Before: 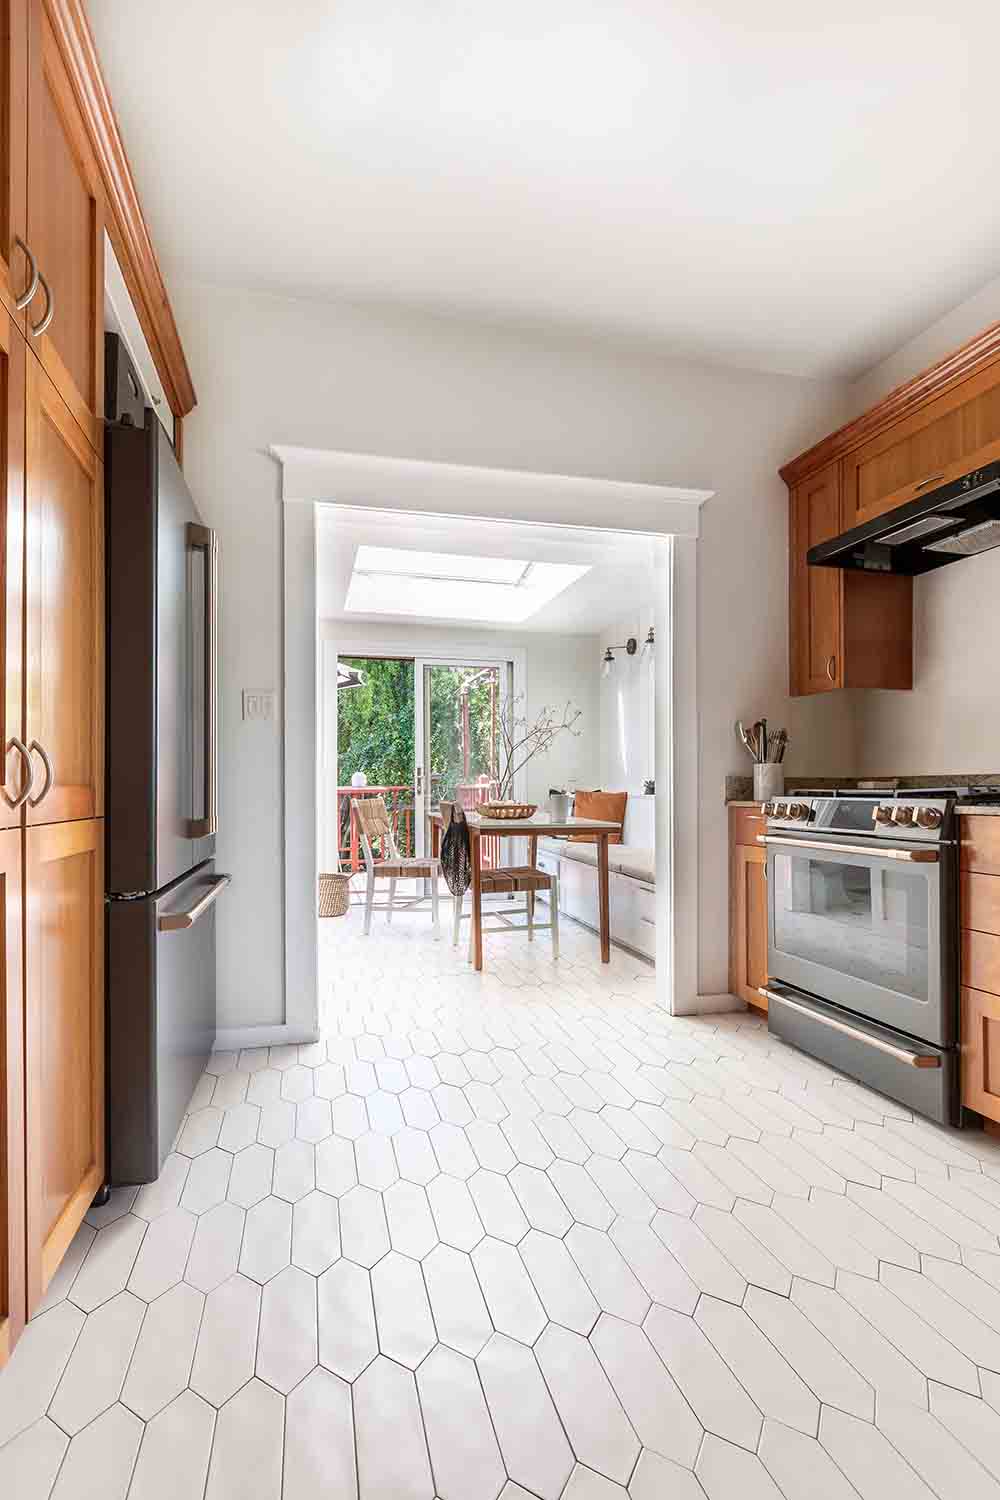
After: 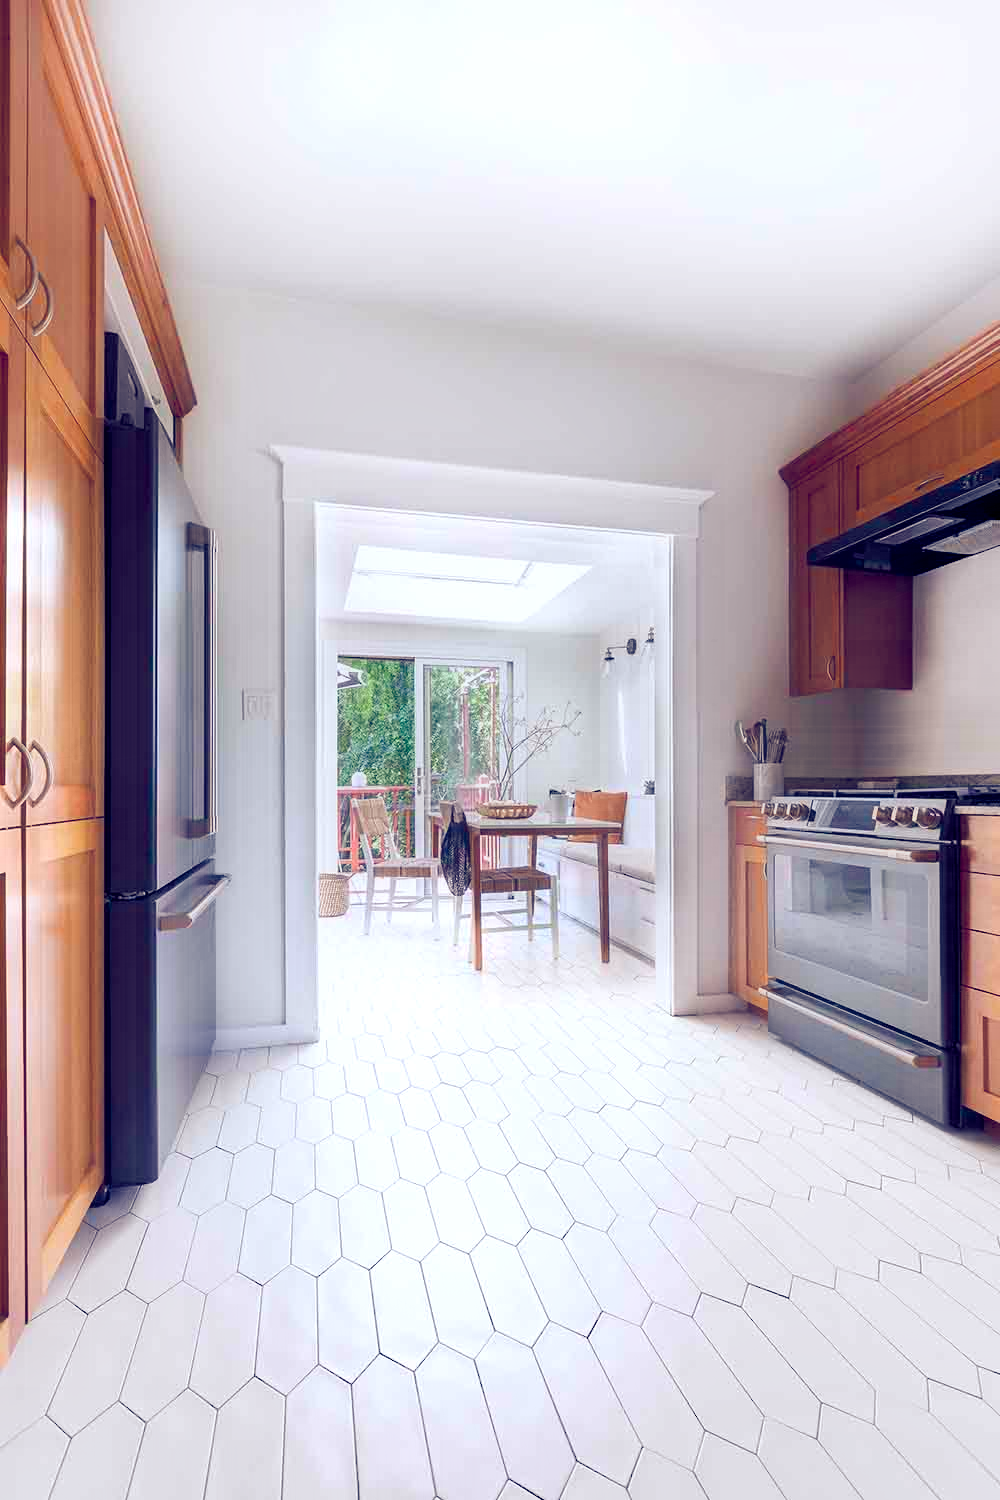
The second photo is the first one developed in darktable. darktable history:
color balance rgb: shadows lift › luminance -41.13%, shadows lift › chroma 14.13%, shadows lift › hue 260°, power › luminance -3.76%, power › chroma 0.56%, power › hue 40.37°, highlights gain › luminance 16.81%, highlights gain › chroma 2.94%, highlights gain › hue 260°, global offset › luminance -0.29%, global offset › chroma 0.31%, global offset › hue 260°, perceptual saturation grading › global saturation 20%, perceptual saturation grading › highlights -13.92%, perceptual saturation grading › shadows 50%
contrast equalizer: octaves 7, y [[0.6 ×6], [0.55 ×6], [0 ×6], [0 ×6], [0 ×6]], mix -1
